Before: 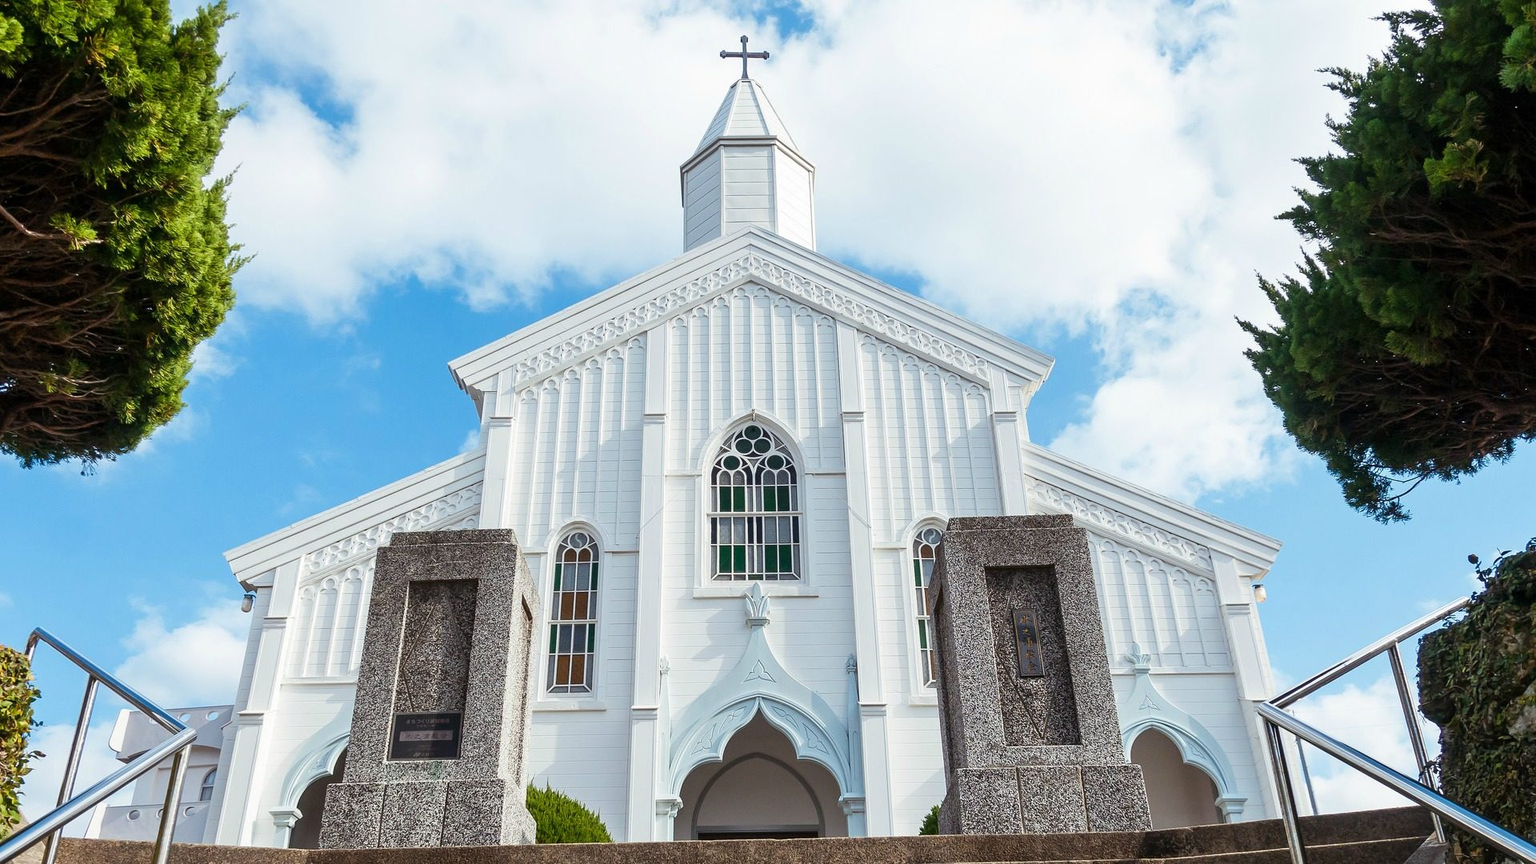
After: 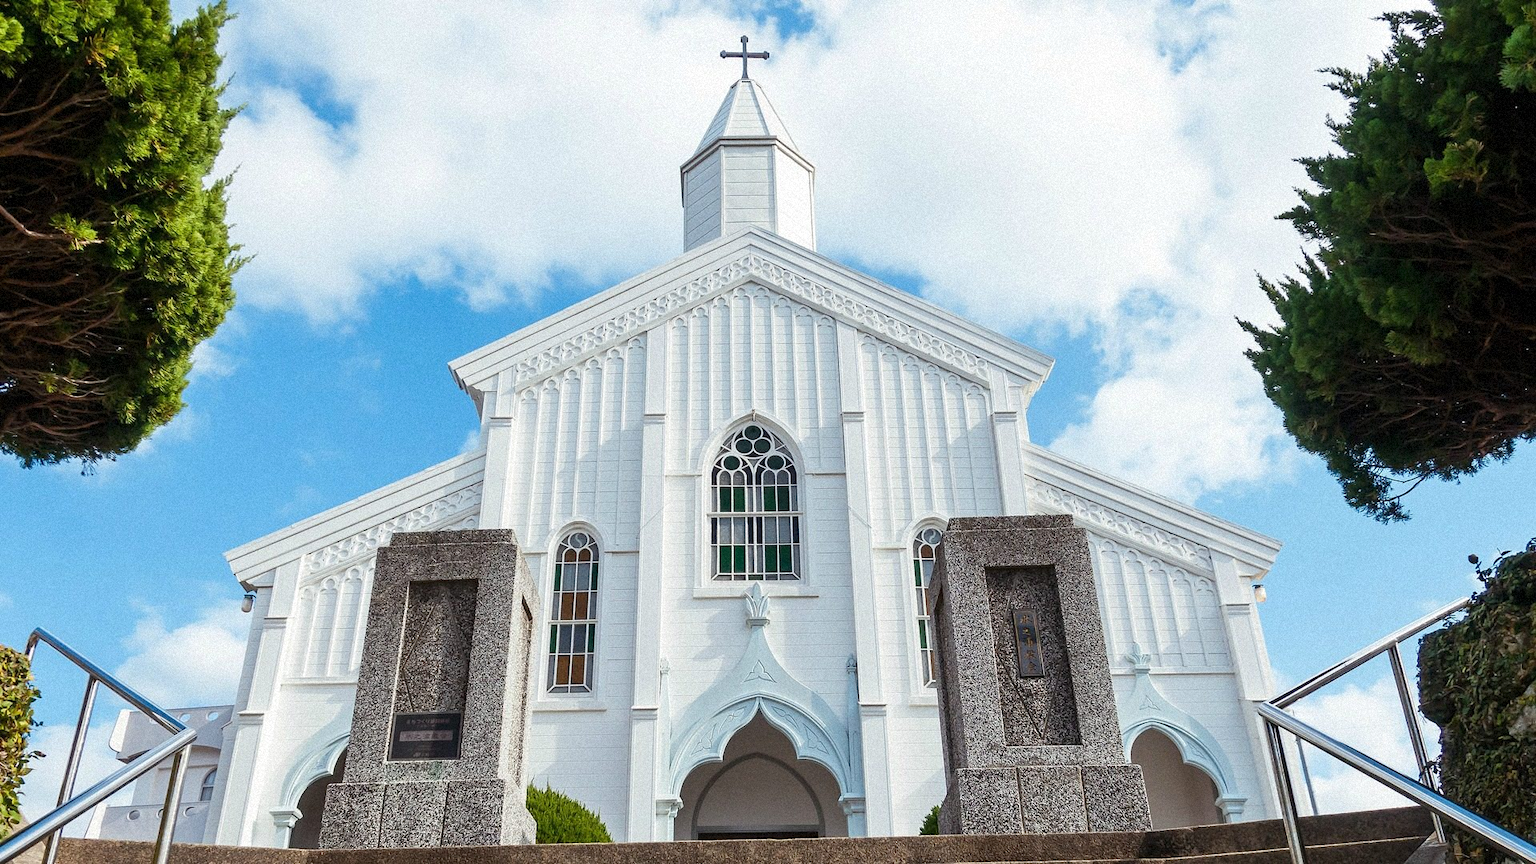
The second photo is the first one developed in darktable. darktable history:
grain: mid-tones bias 0%
